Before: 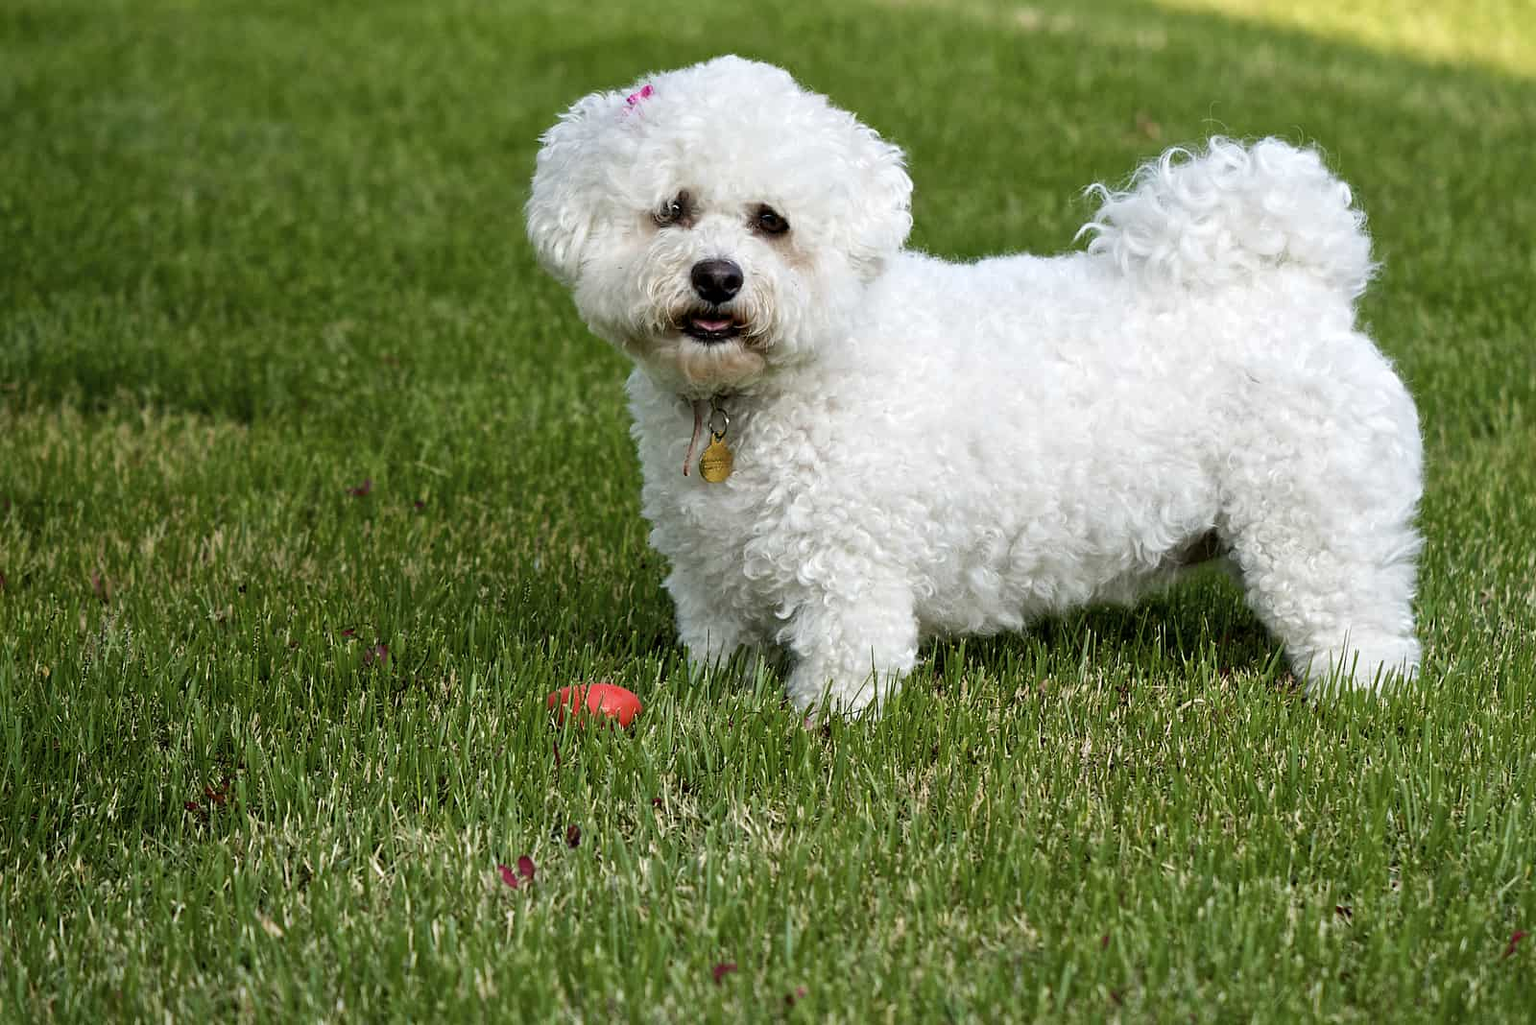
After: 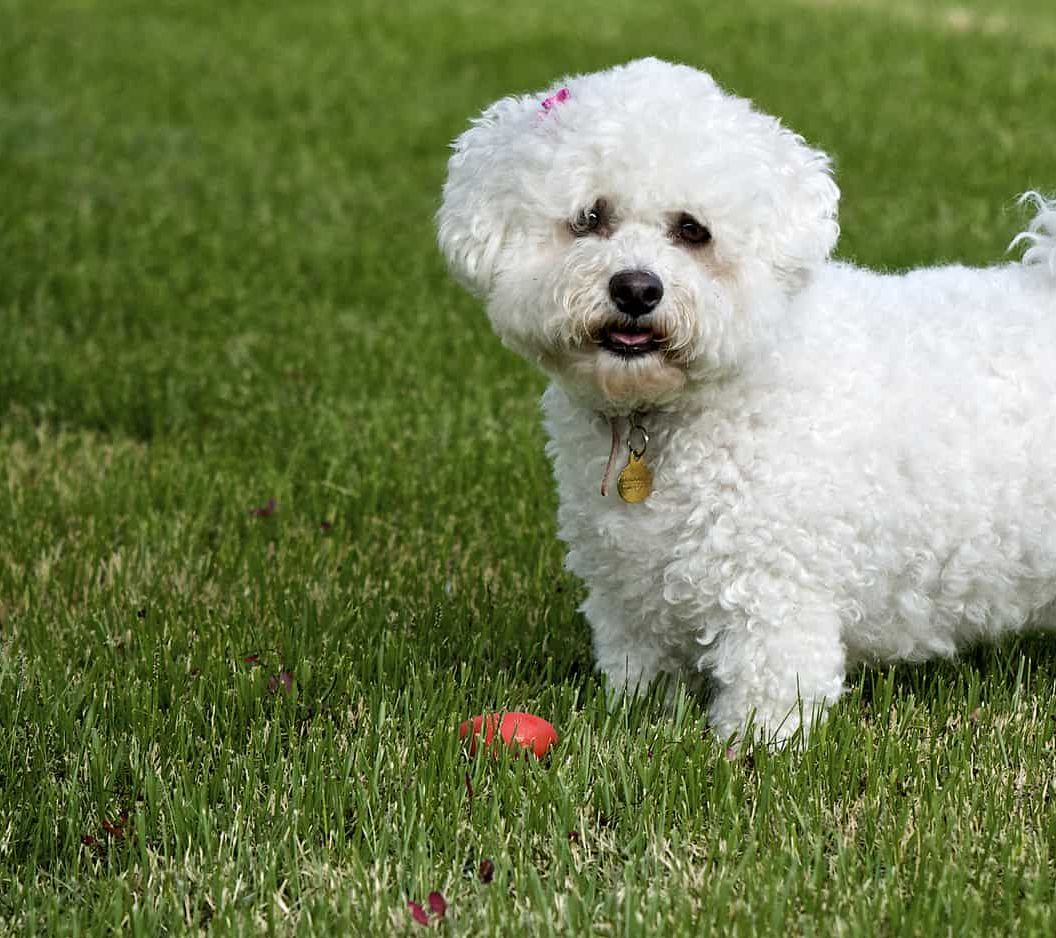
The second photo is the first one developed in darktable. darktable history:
crop: left 6.987%, right 27.011%, bottom 12.099%
